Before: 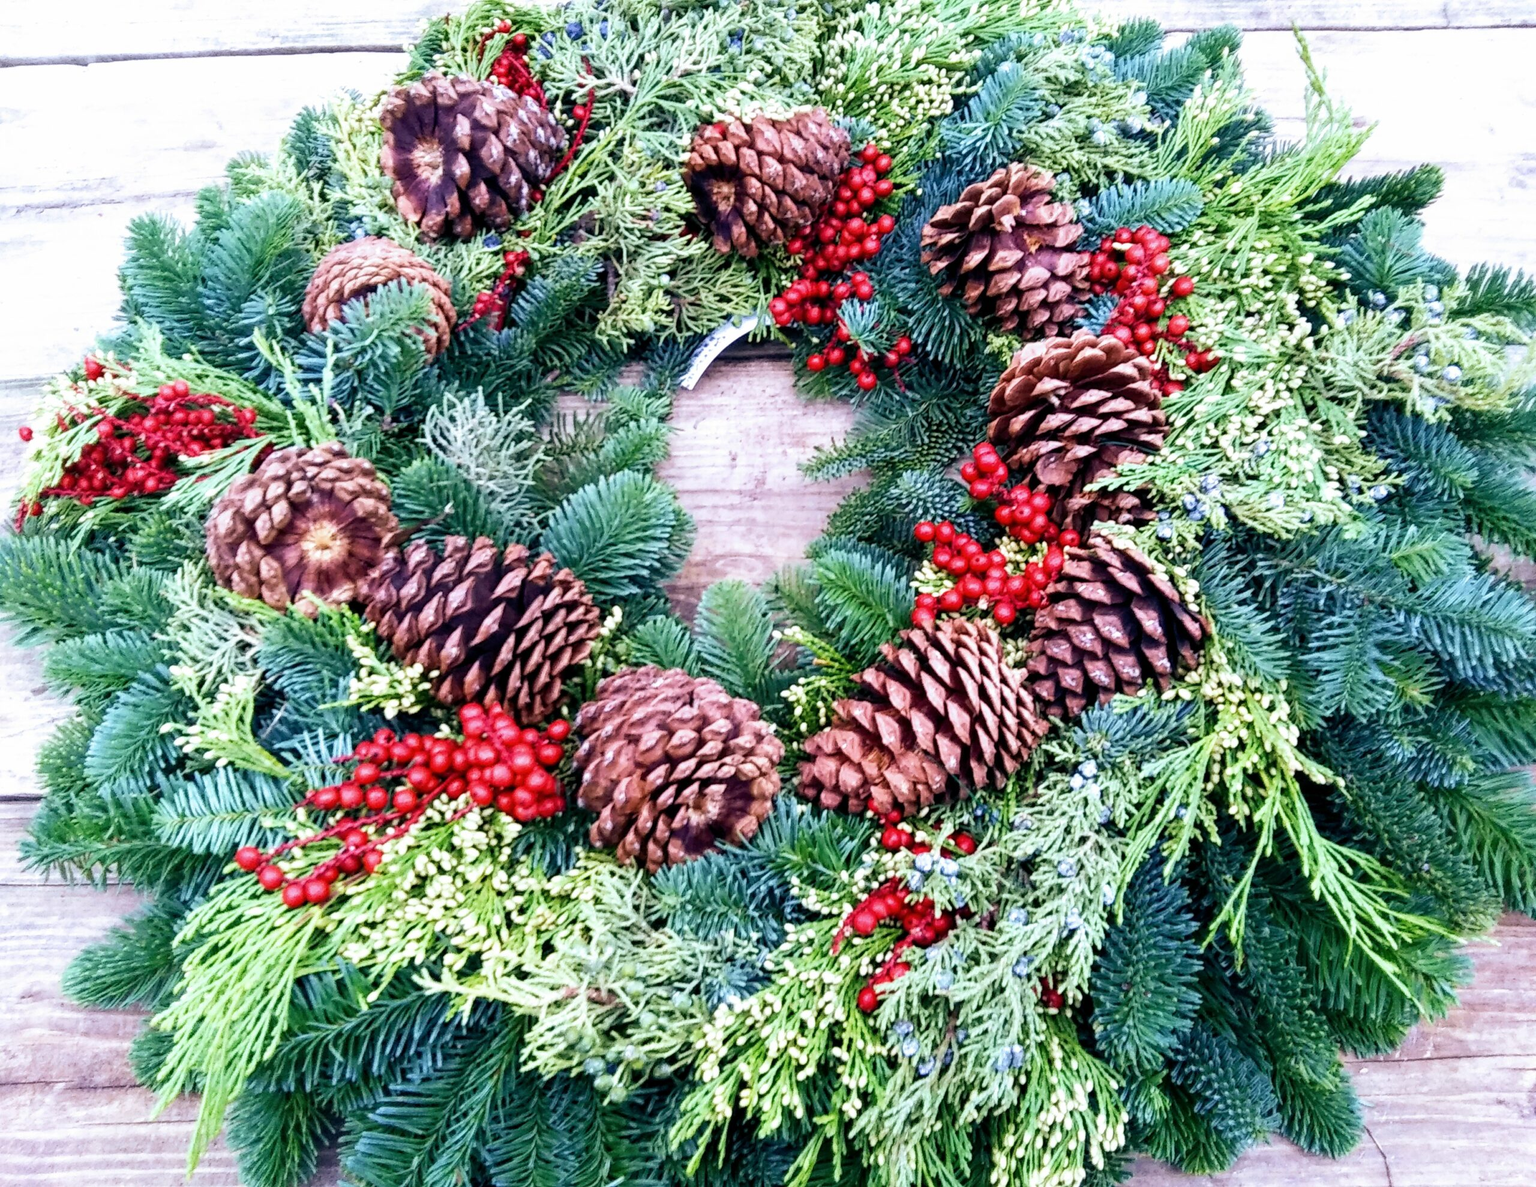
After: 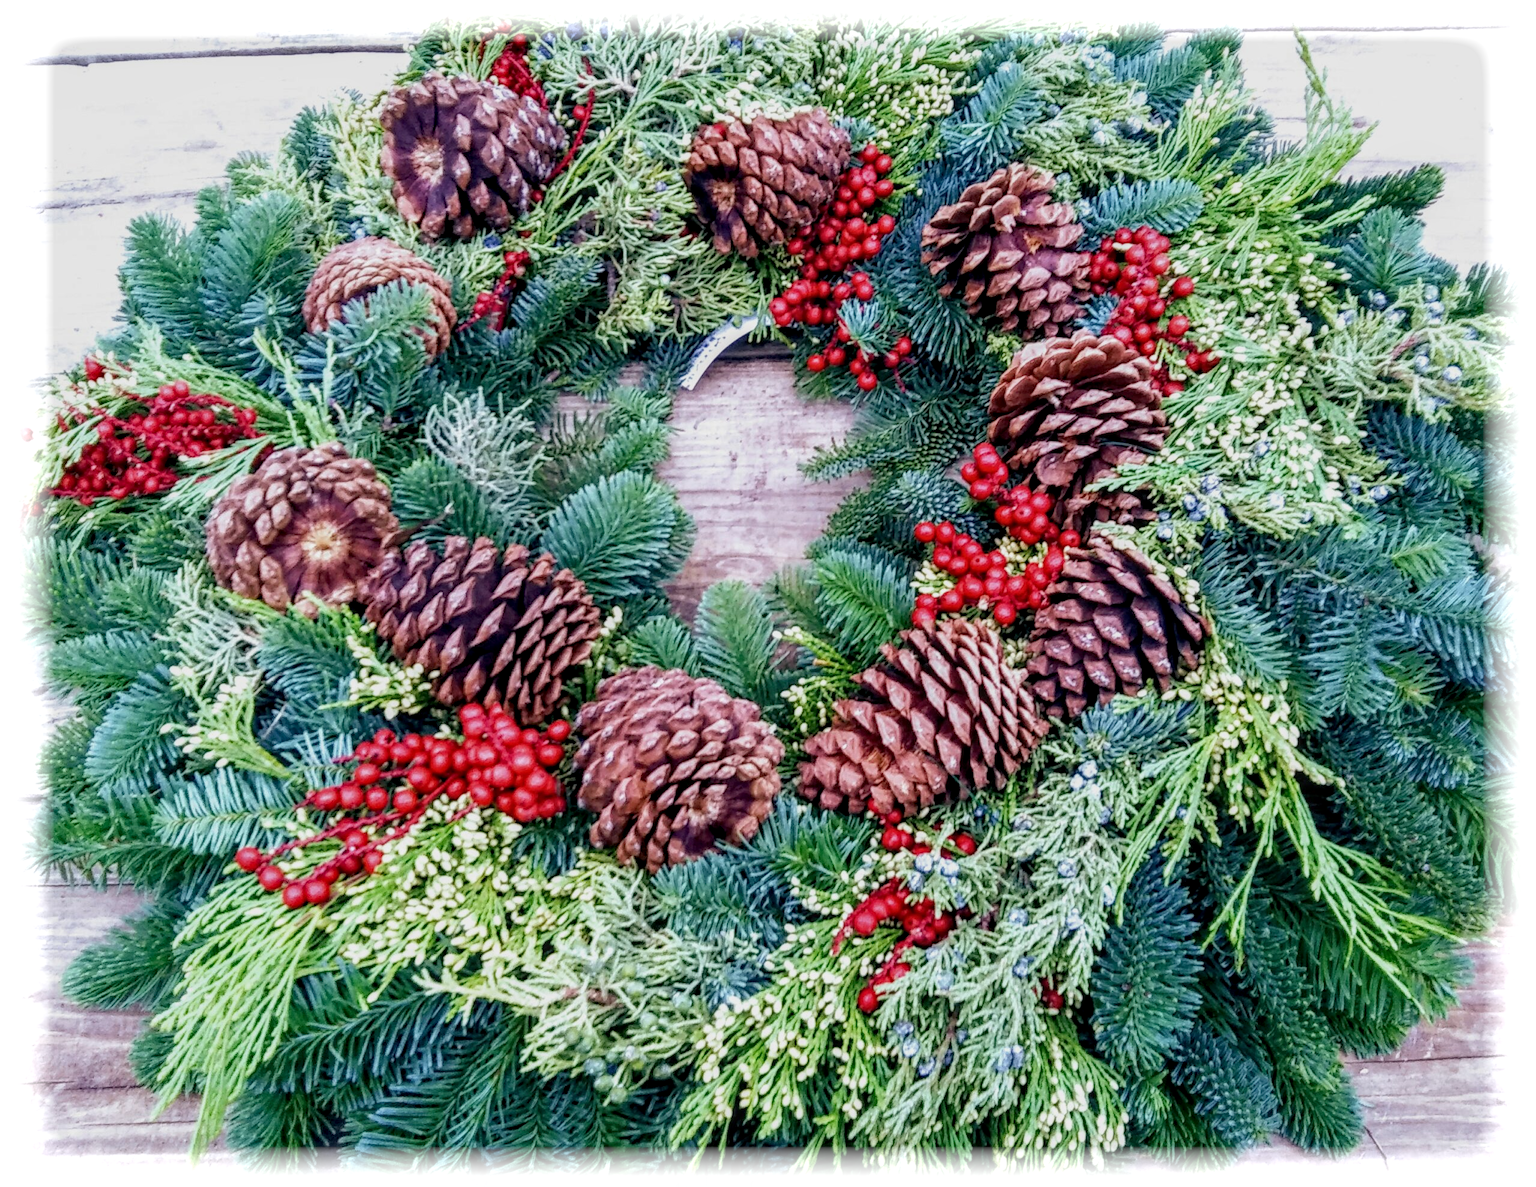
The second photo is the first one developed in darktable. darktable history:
vignetting: fall-off start 93%, fall-off radius 5%, brightness 1, saturation -0.49, automatic ratio true, width/height ratio 1.332, shape 0.04, unbound false
local contrast: detail 130%
tone equalizer: -8 EV 0.25 EV, -7 EV 0.417 EV, -6 EV 0.417 EV, -5 EV 0.25 EV, -3 EV -0.25 EV, -2 EV -0.417 EV, -1 EV -0.417 EV, +0 EV -0.25 EV, edges refinement/feathering 500, mask exposure compensation -1.57 EV, preserve details guided filter
